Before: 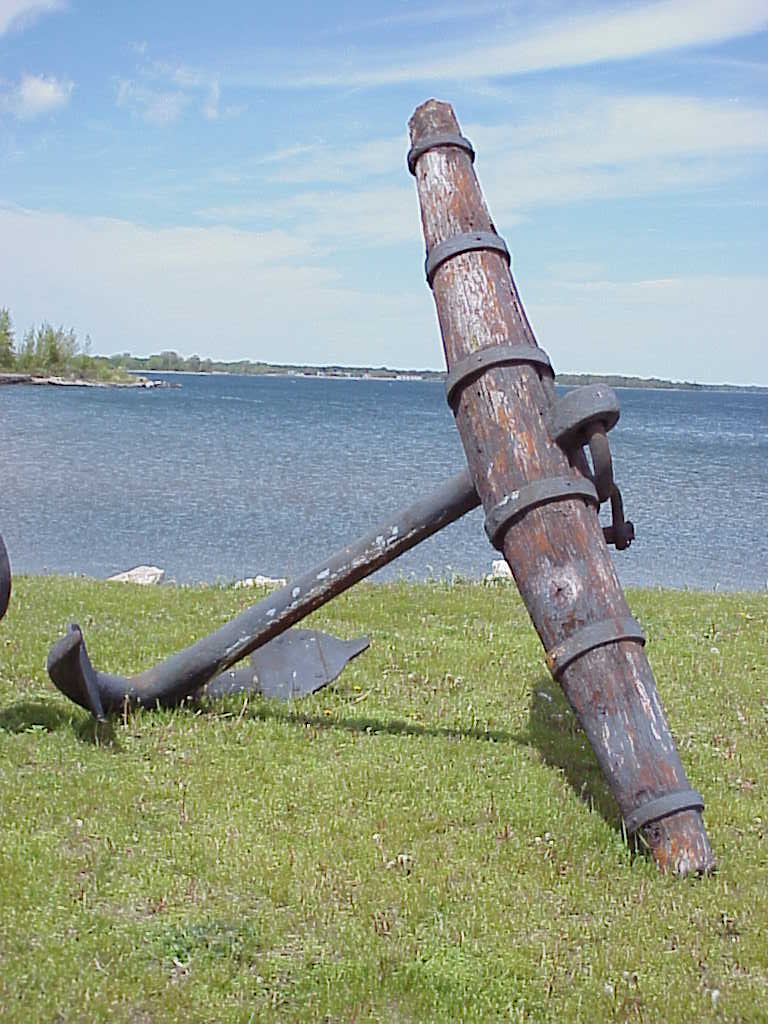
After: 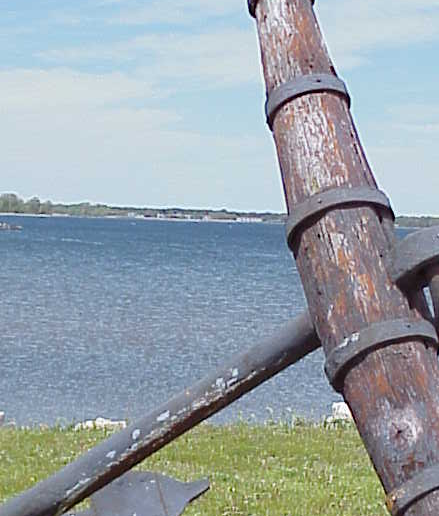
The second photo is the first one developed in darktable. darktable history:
white balance: emerald 1
crop: left 20.932%, top 15.471%, right 21.848%, bottom 34.081%
